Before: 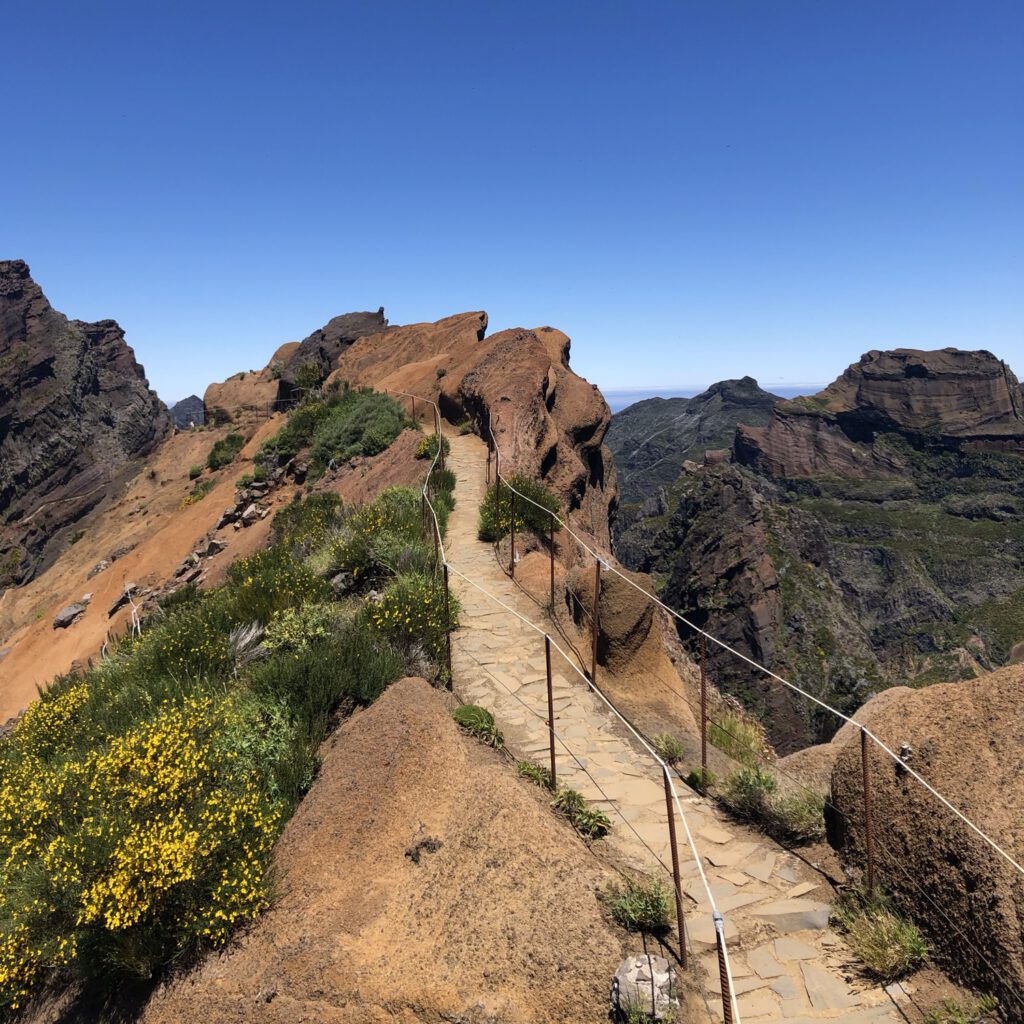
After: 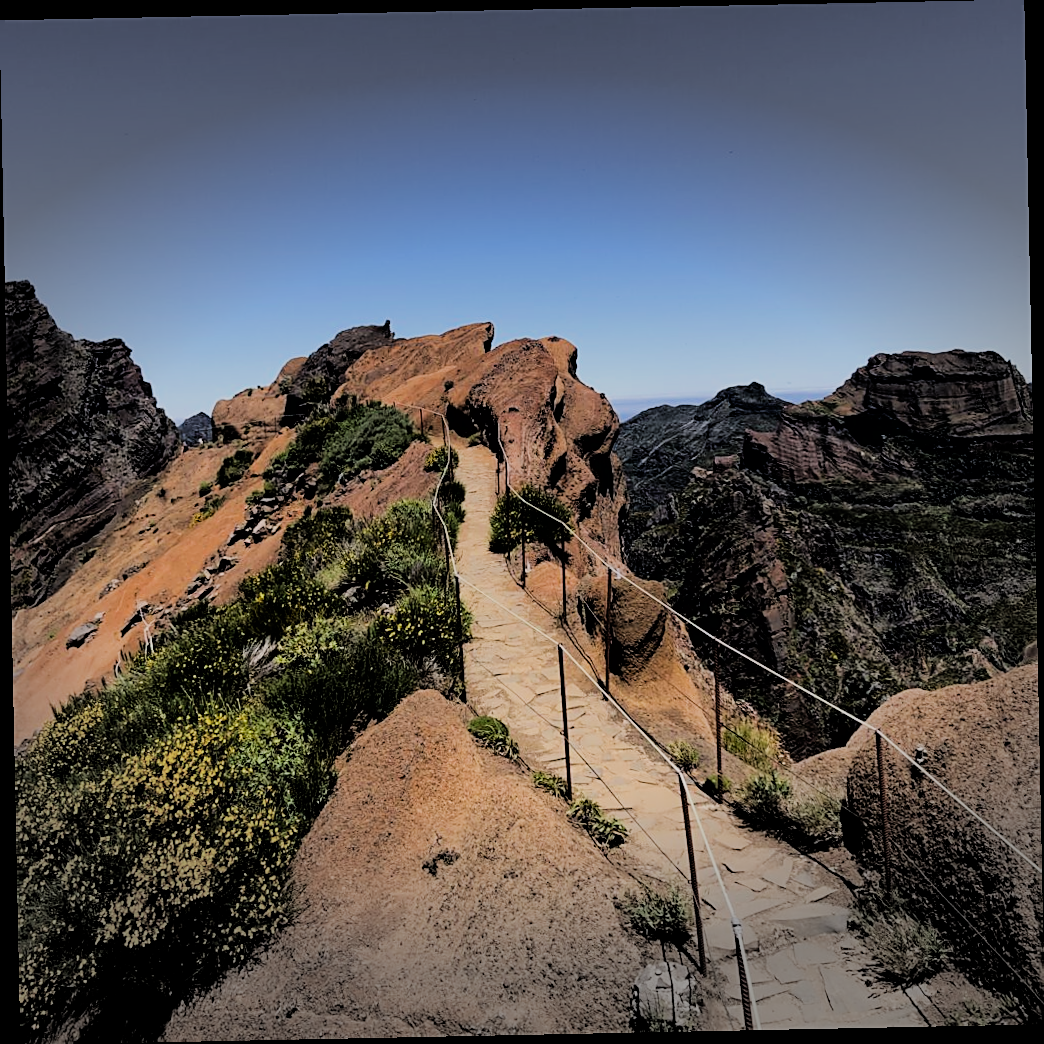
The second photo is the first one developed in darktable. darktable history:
filmic rgb: black relative exposure -3.21 EV, white relative exposure 7.02 EV, hardness 1.46, contrast 1.35
vignetting: fall-off start 79.43%, saturation -0.649, width/height ratio 1.327, unbound false
sharpen: on, module defaults
rotate and perspective: rotation -1.17°, automatic cropping off
